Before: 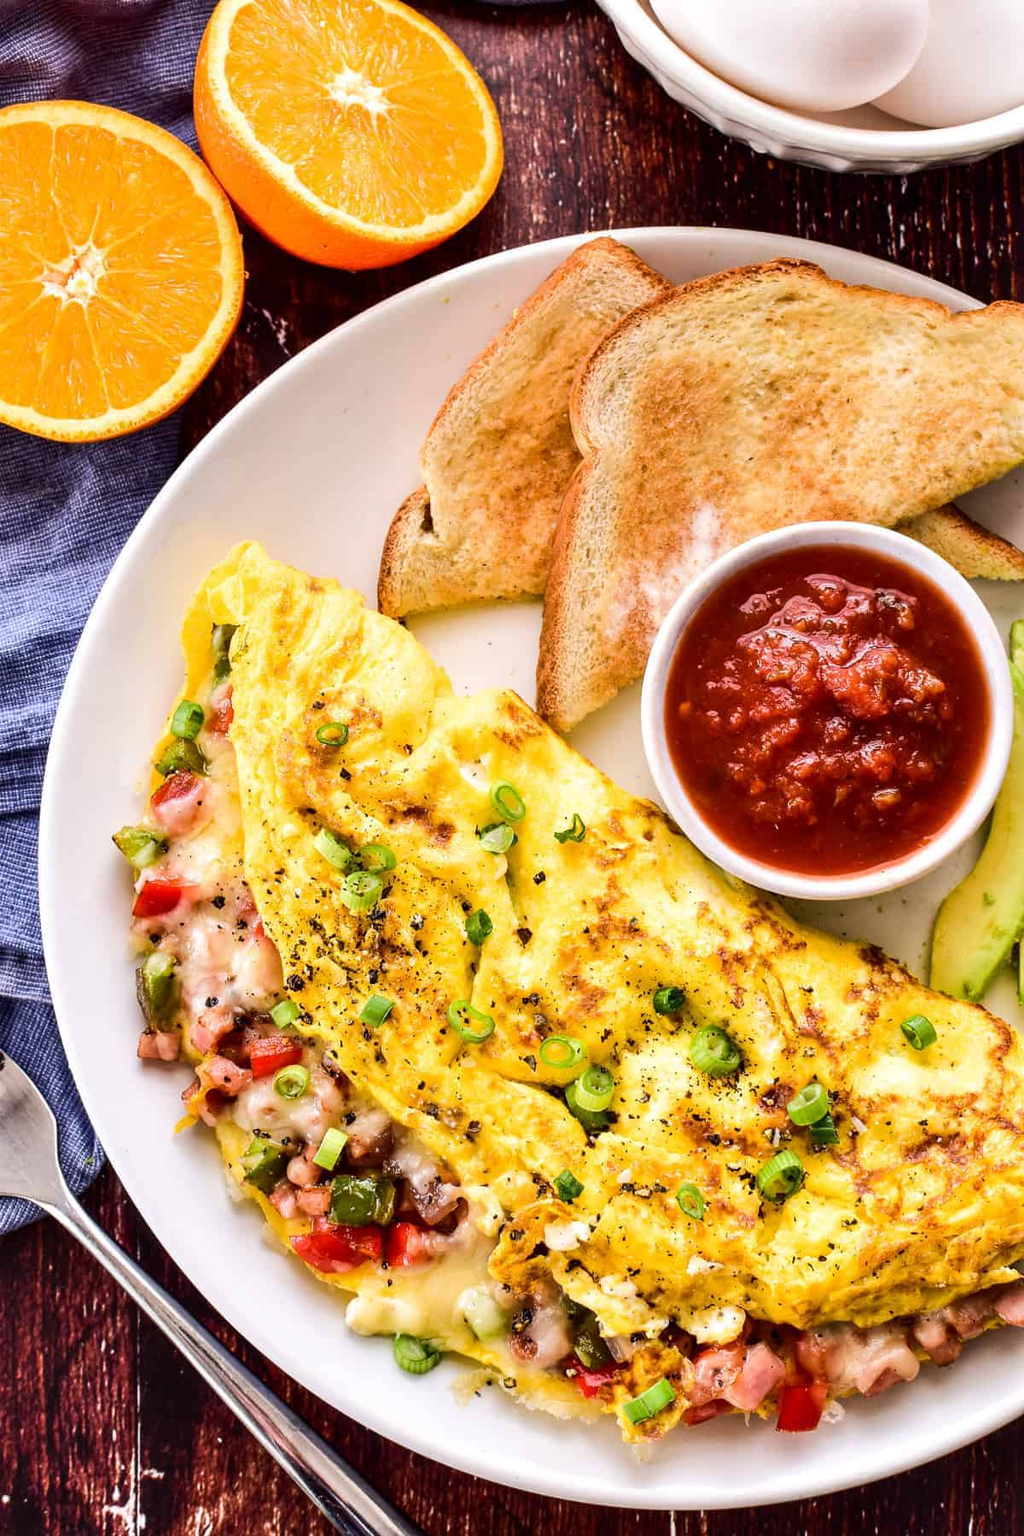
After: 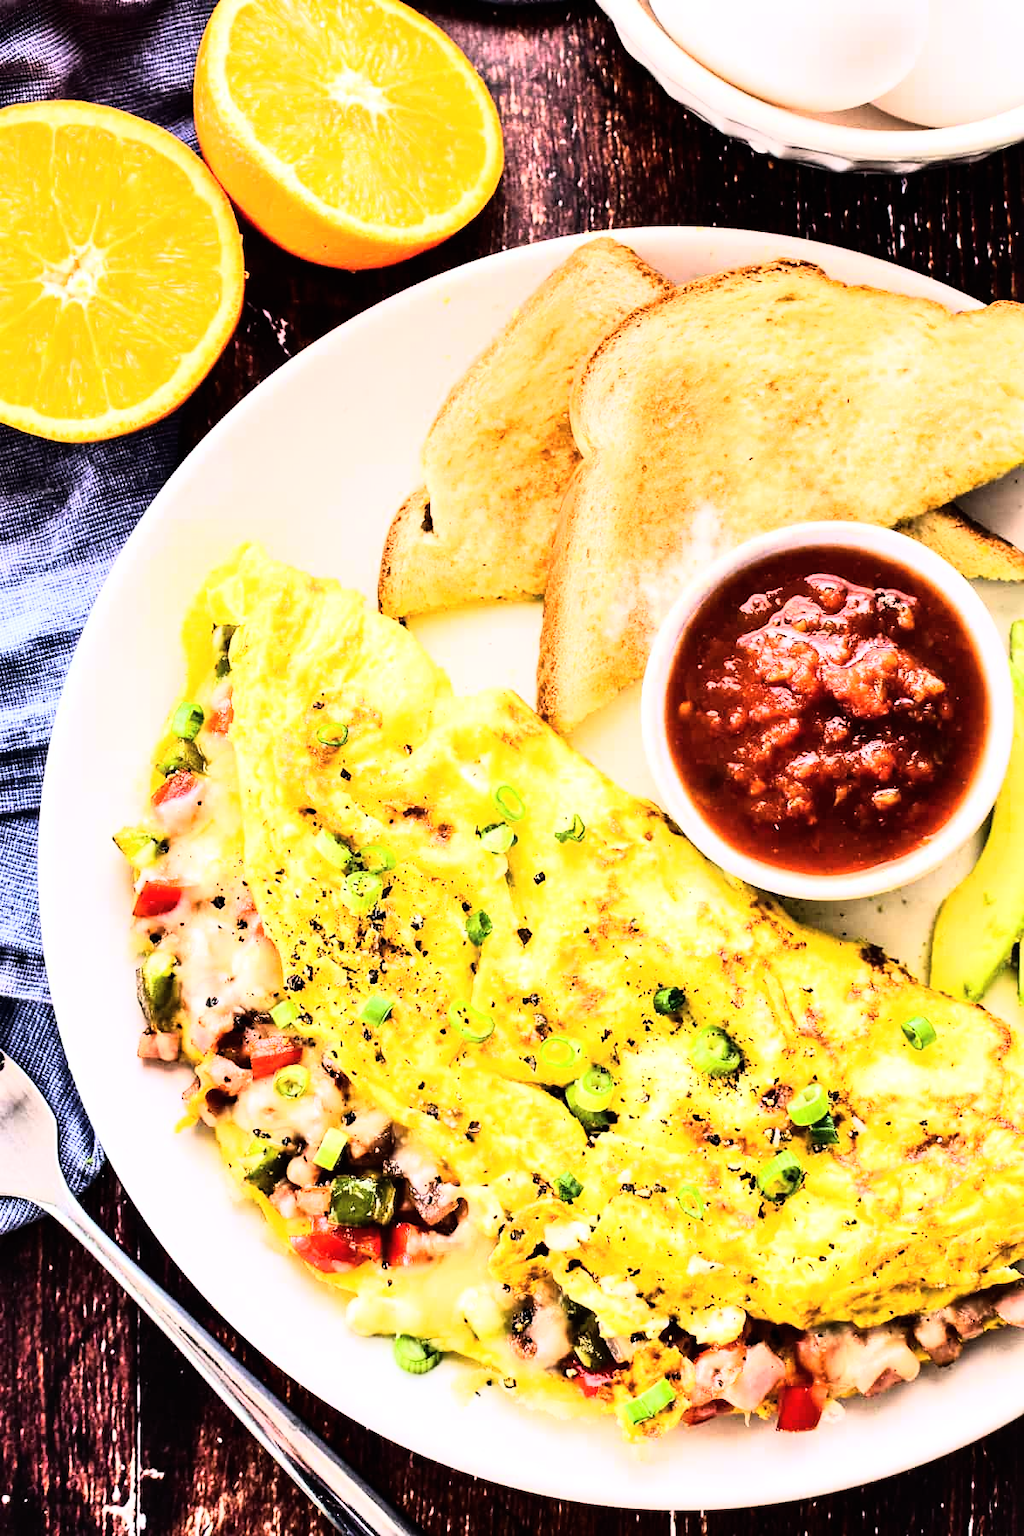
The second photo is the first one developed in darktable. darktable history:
rgb curve: curves: ch0 [(0, 0) (0.21, 0.15) (0.24, 0.21) (0.5, 0.75) (0.75, 0.96) (0.89, 0.99) (1, 1)]; ch1 [(0, 0.02) (0.21, 0.13) (0.25, 0.2) (0.5, 0.67) (0.75, 0.9) (0.89, 0.97) (1, 1)]; ch2 [(0, 0.02) (0.21, 0.13) (0.25, 0.2) (0.5, 0.67) (0.75, 0.9) (0.89, 0.97) (1, 1)], compensate middle gray true
color balance: mode lift, gamma, gain (sRGB), lift [1, 1, 1.022, 1.026]
